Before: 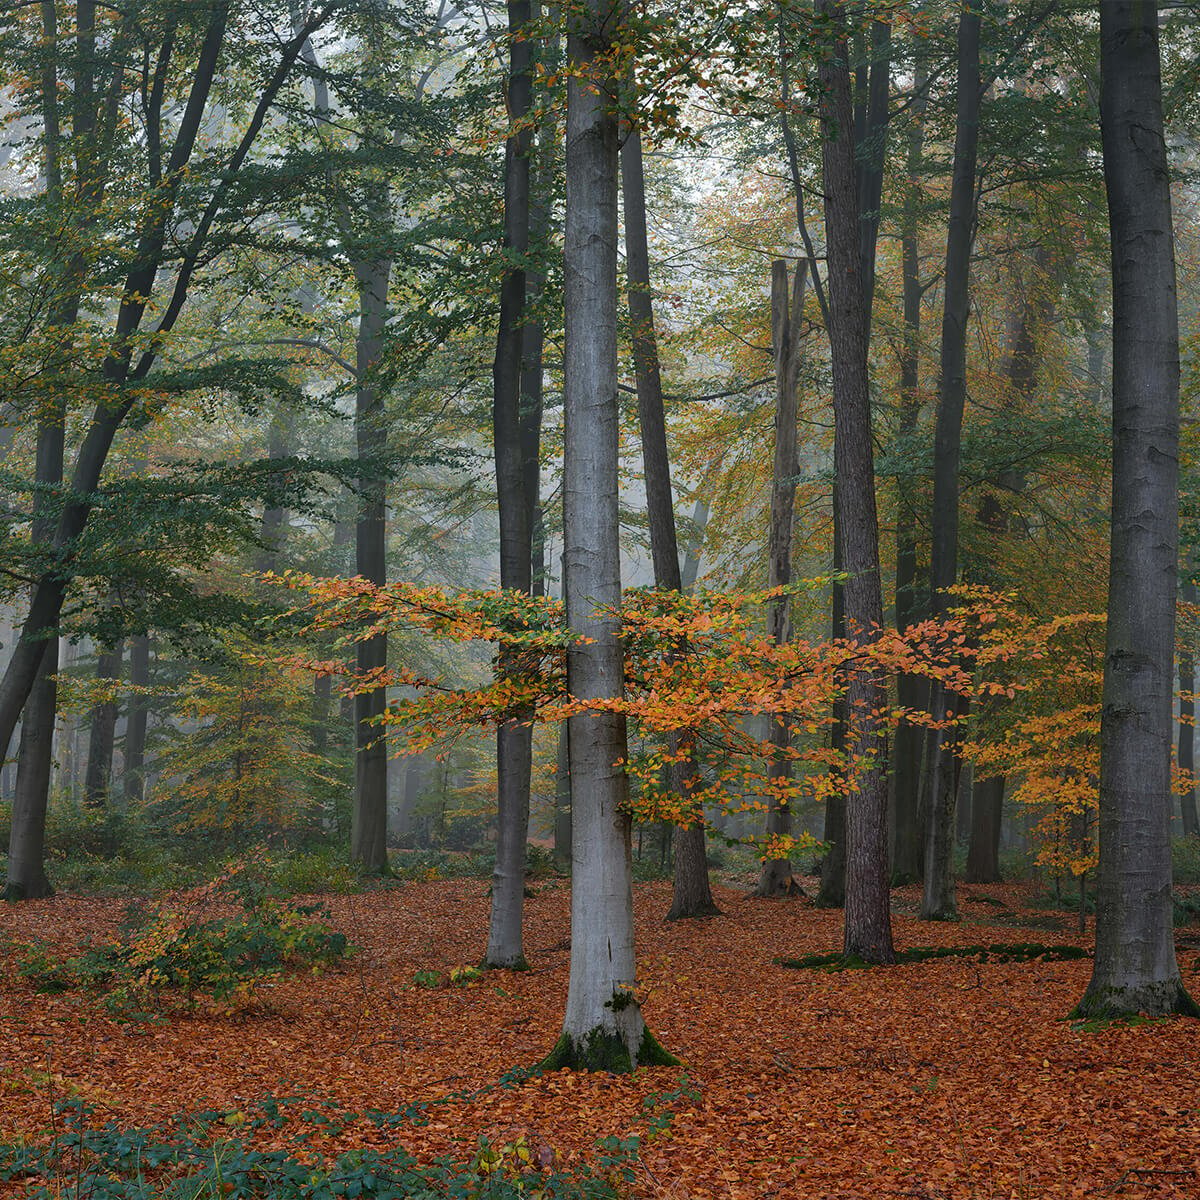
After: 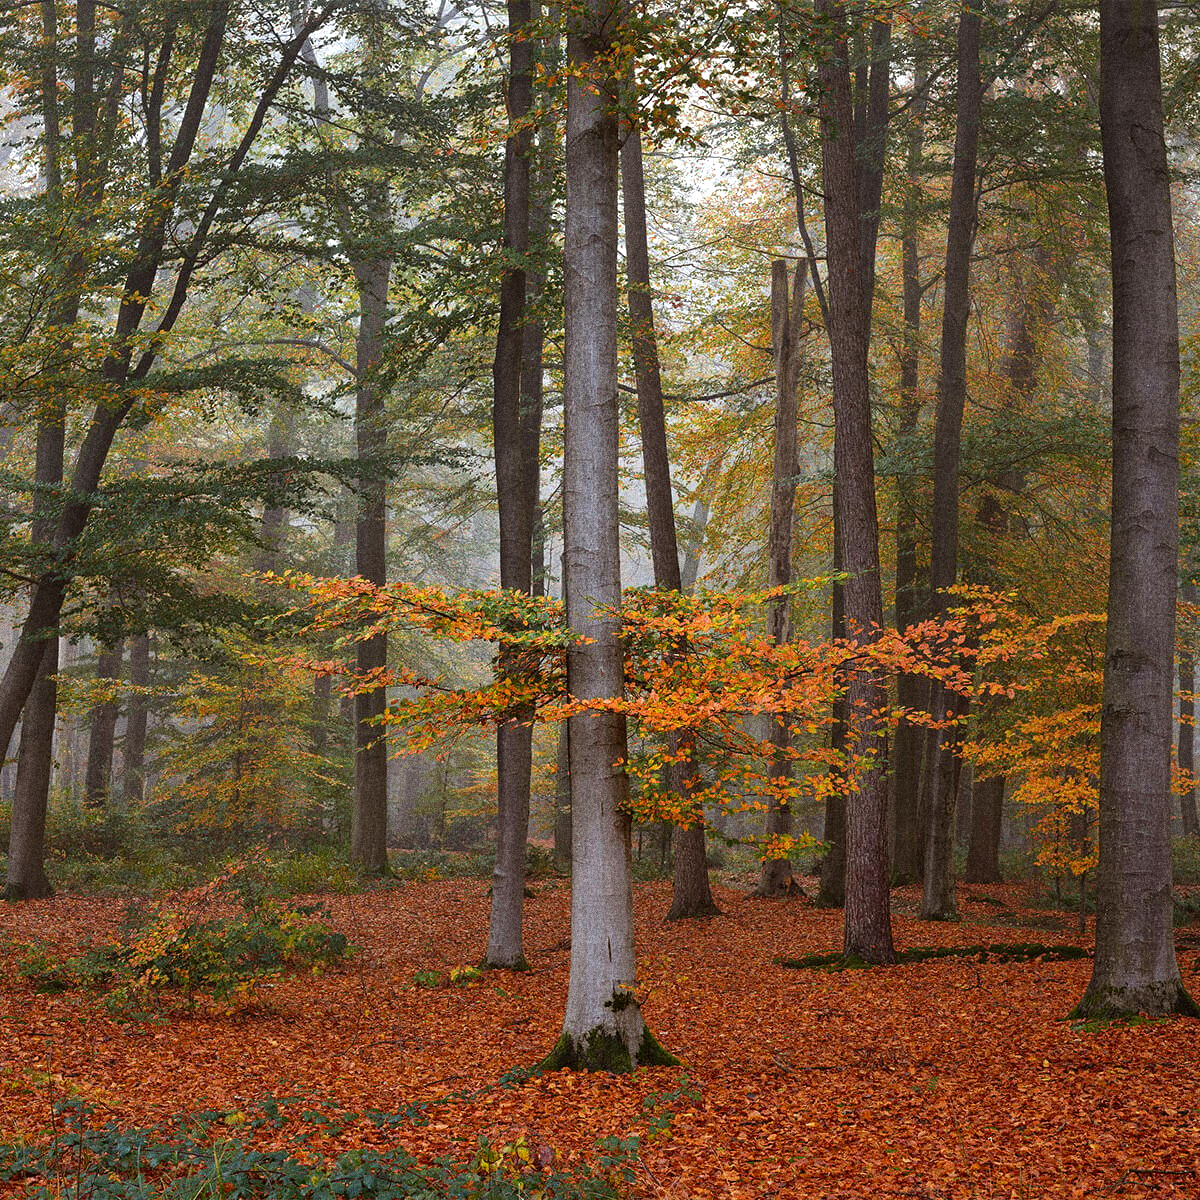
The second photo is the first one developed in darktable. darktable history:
rgb levels: mode RGB, independent channels, levels [[0, 0.5, 1], [0, 0.521, 1], [0, 0.536, 1]]
exposure: exposure 0.493 EV, compensate highlight preservation false
grain: coarseness 14.49 ISO, strength 48.04%, mid-tones bias 35%
